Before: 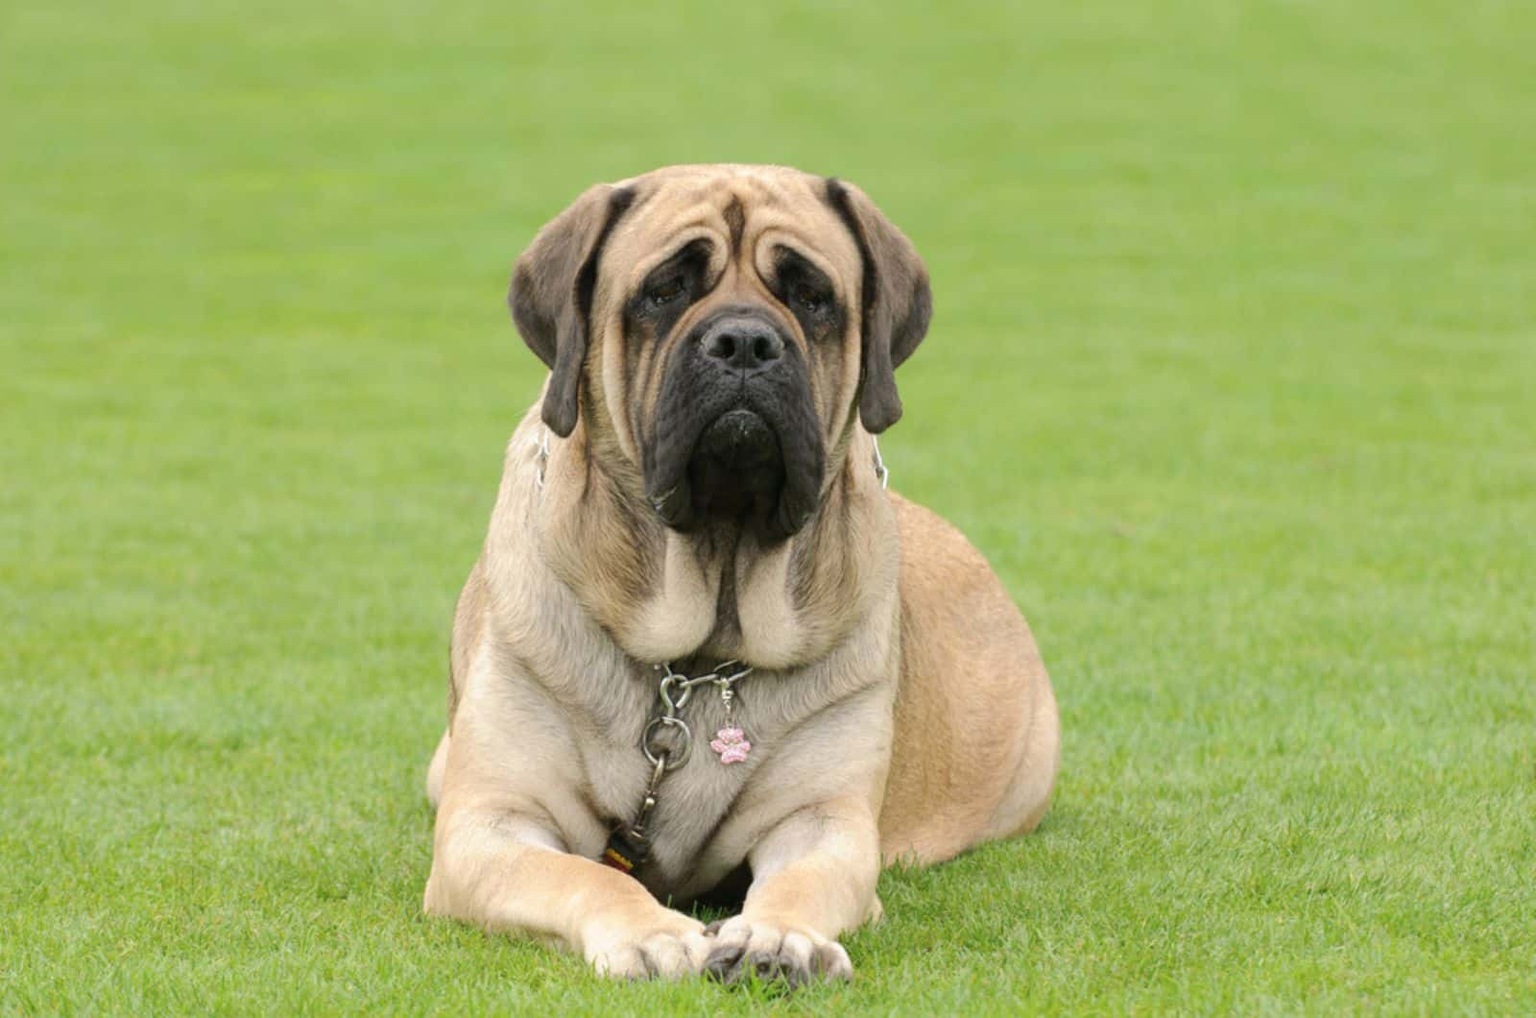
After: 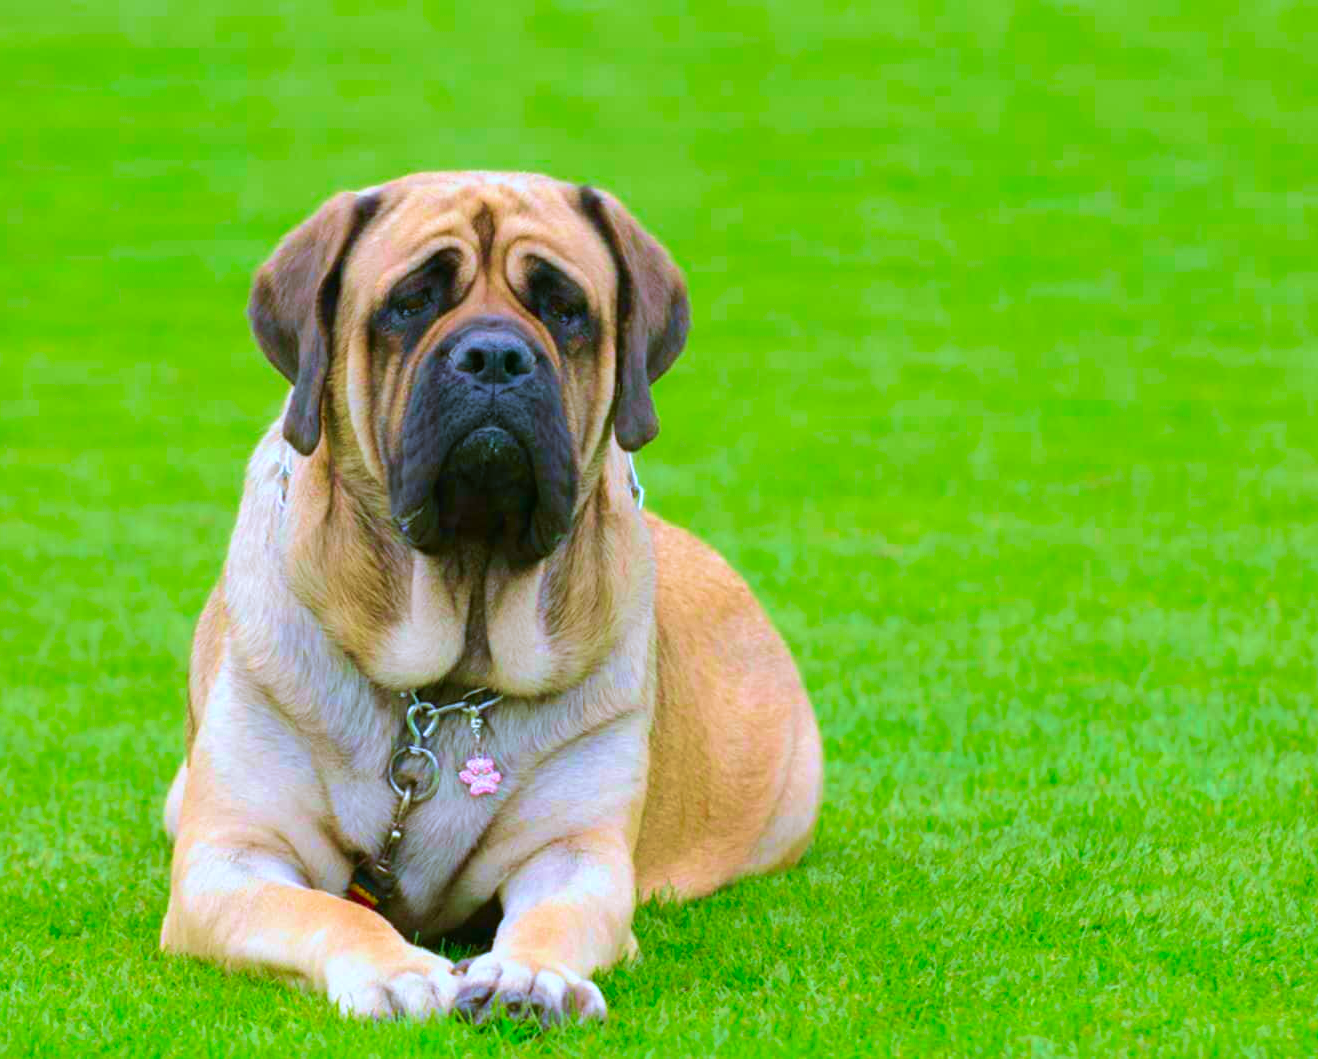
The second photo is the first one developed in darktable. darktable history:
color correction: saturation 2.15
white balance: red 0.948, green 1.02, blue 1.176
velvia: strength 50%
crop: left 17.582%, bottom 0.031%
